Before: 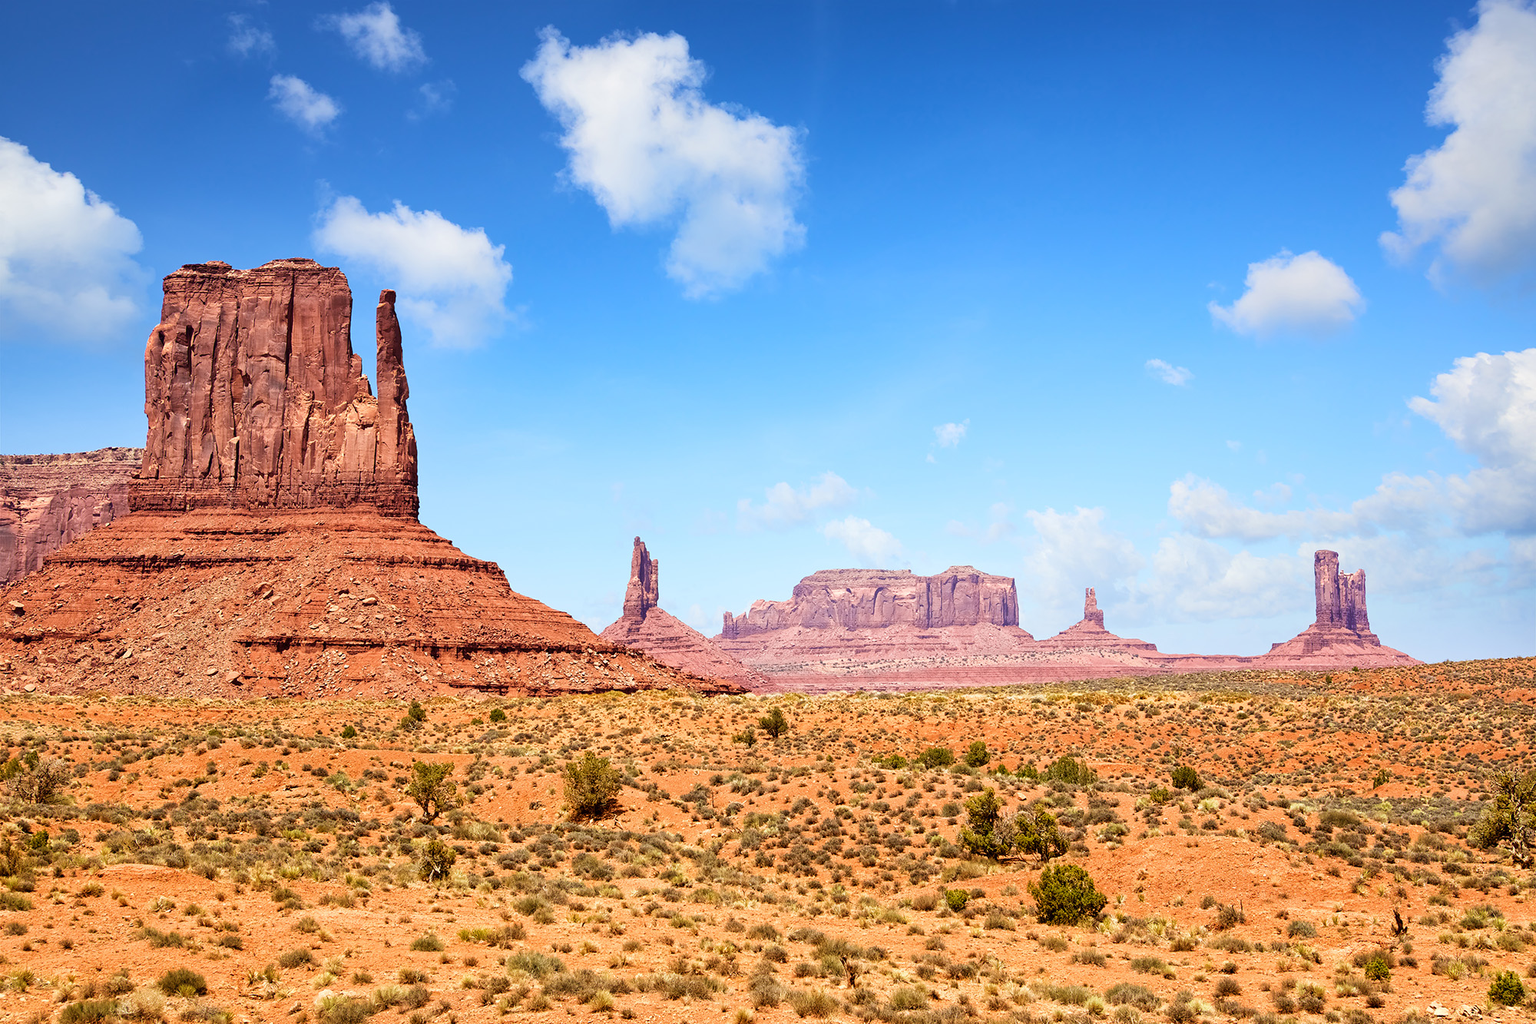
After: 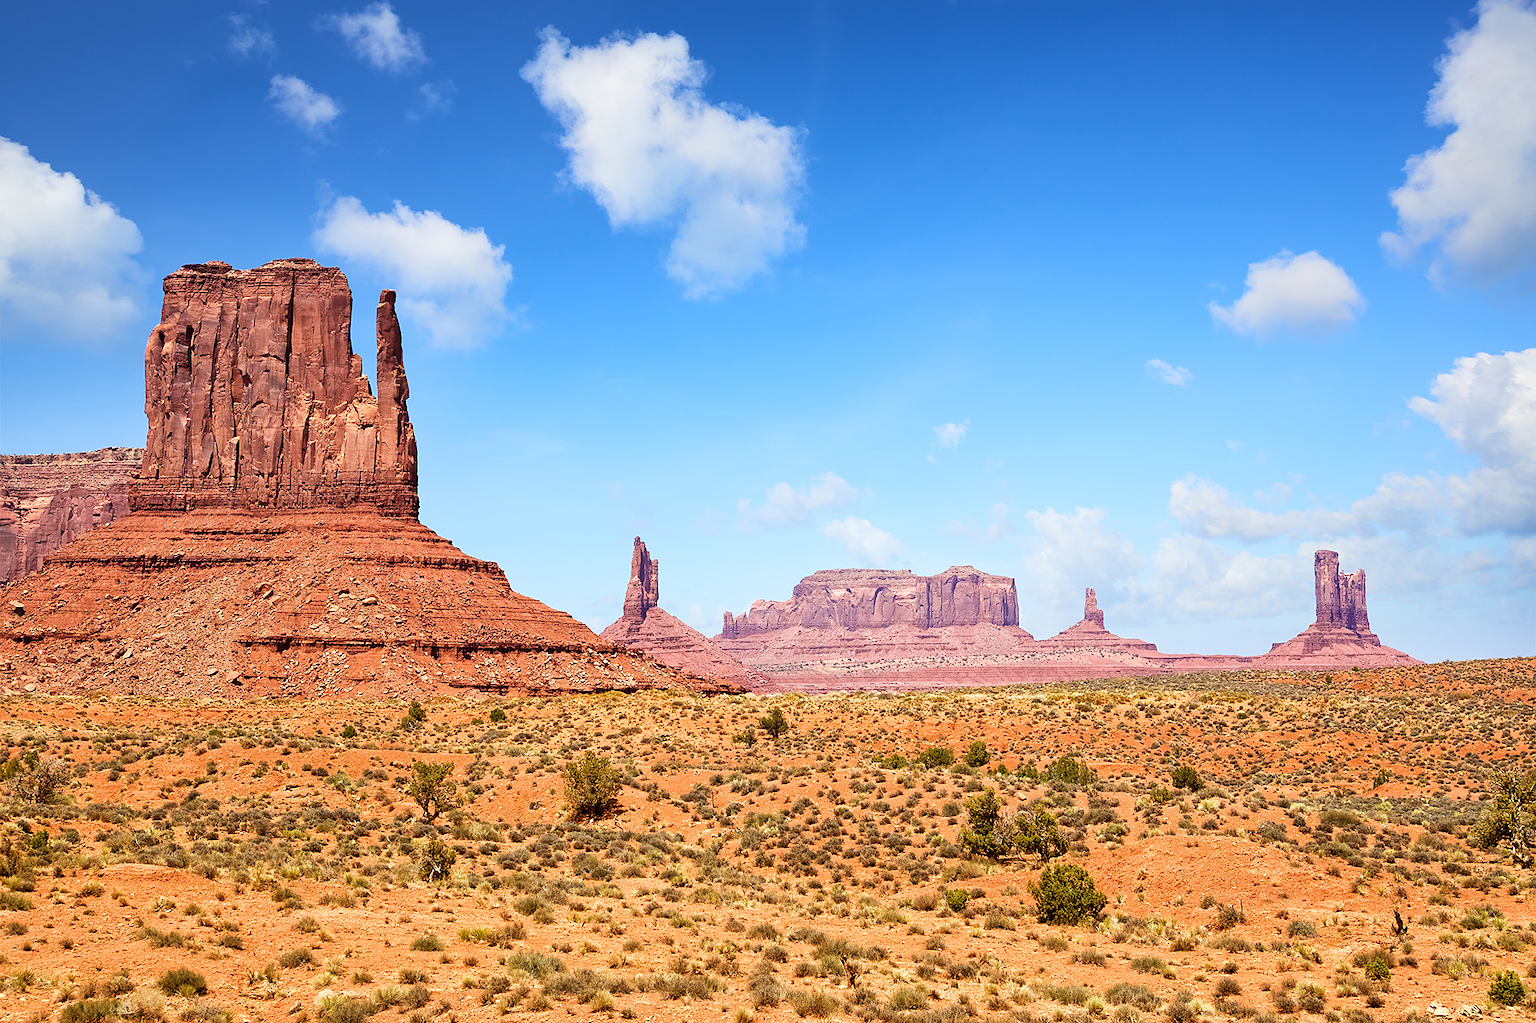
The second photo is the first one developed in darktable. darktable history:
sharpen: radius 1.016, threshold 0.986
